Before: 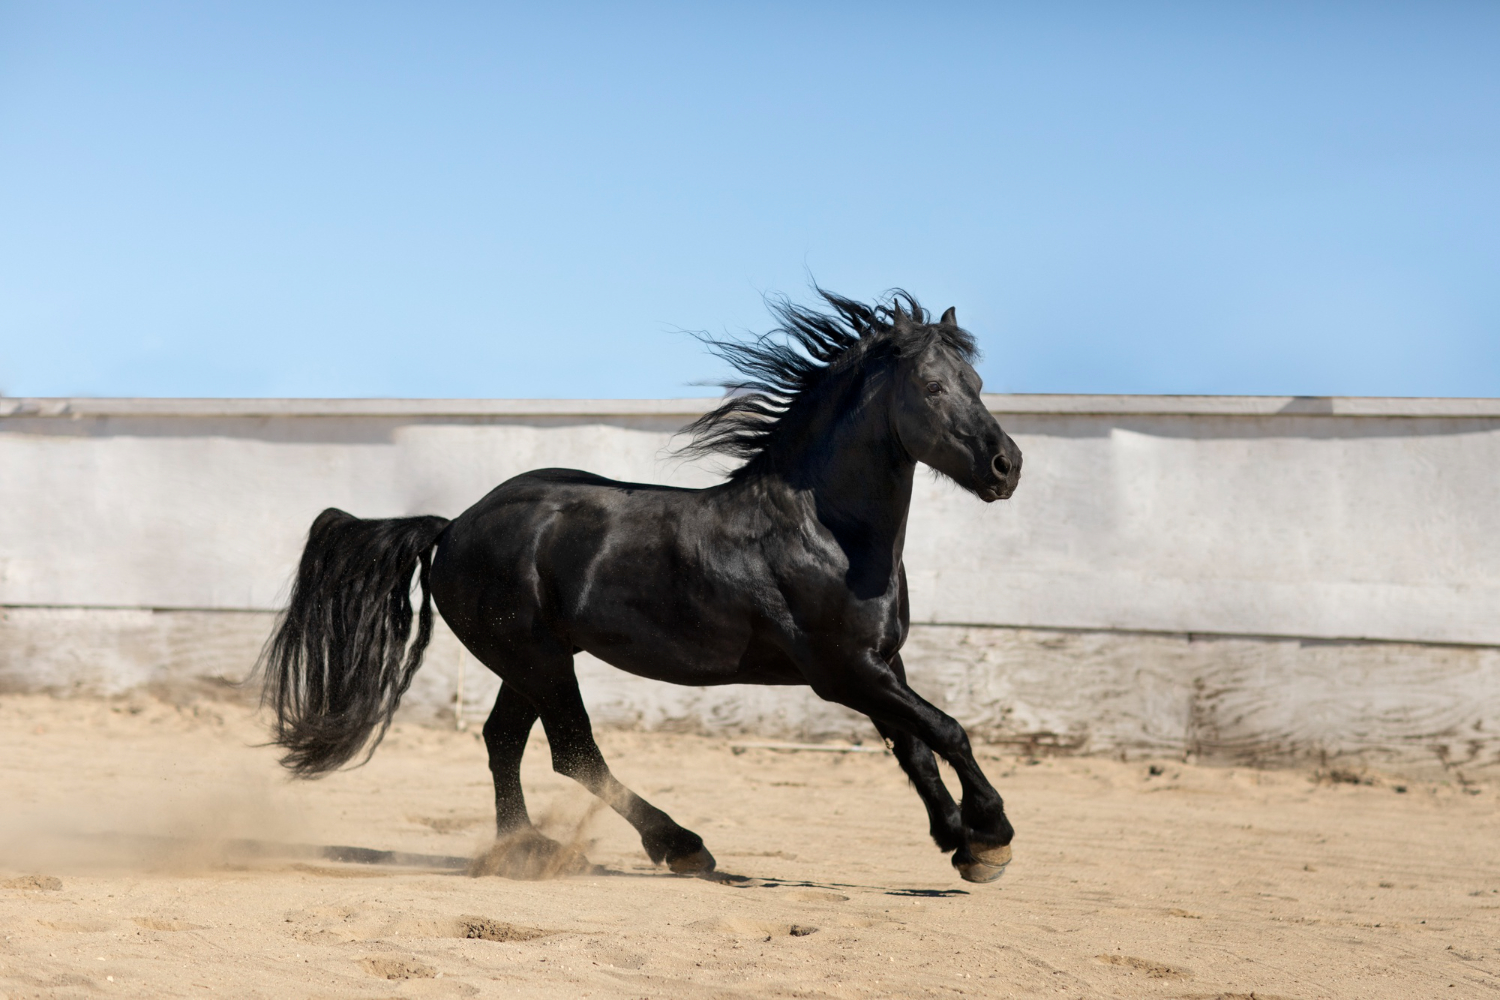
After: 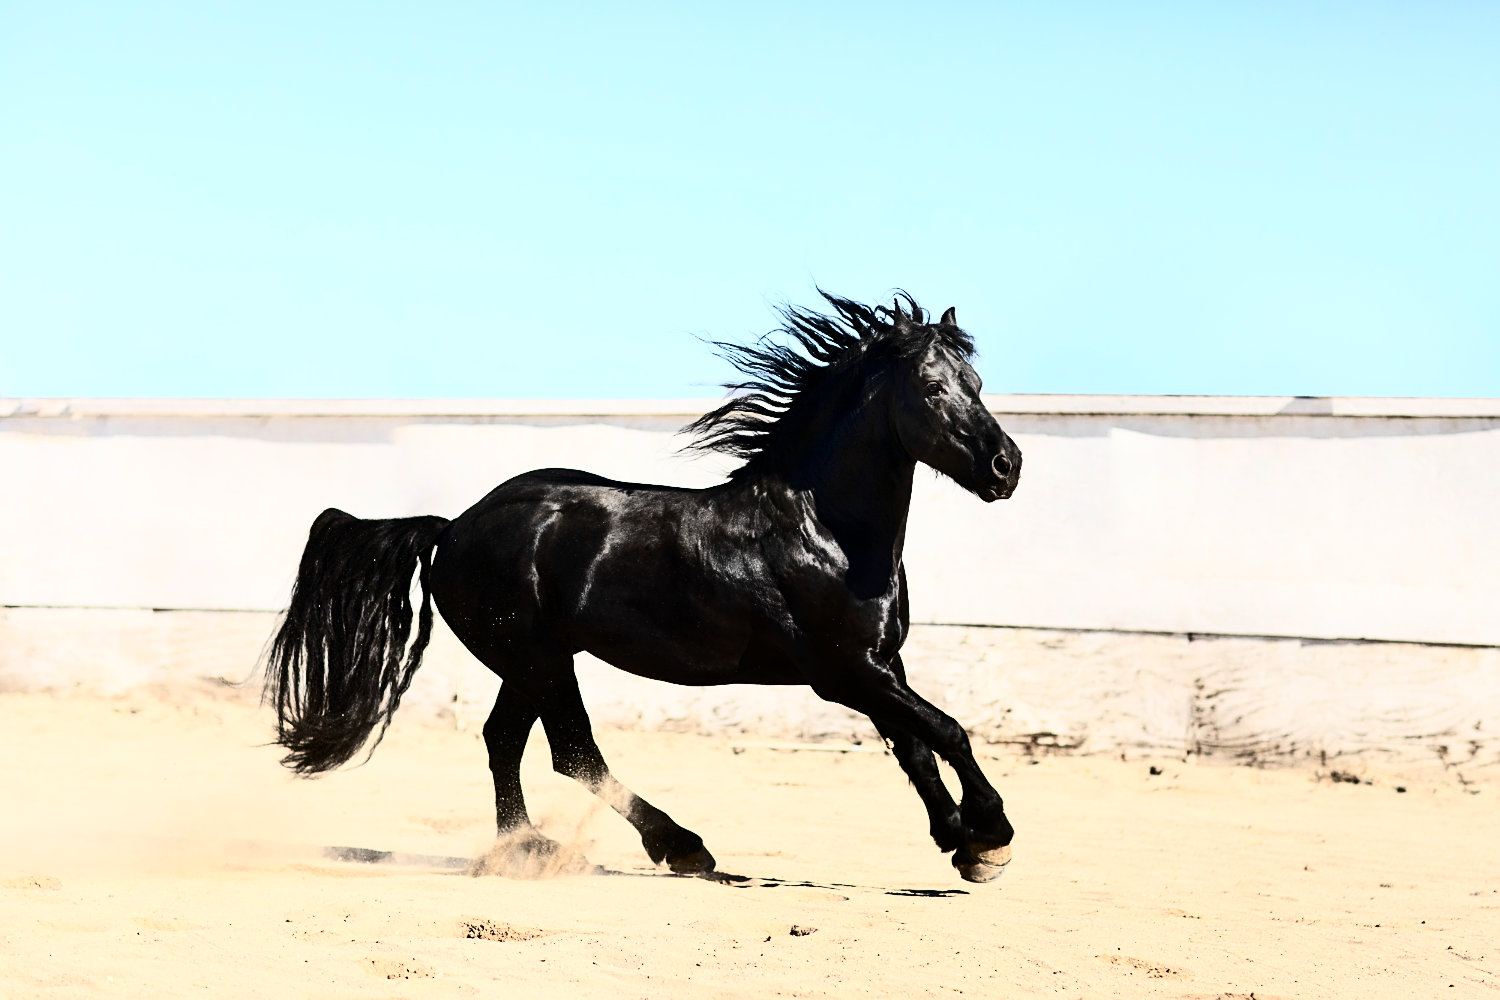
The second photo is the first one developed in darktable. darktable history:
sharpen: on, module defaults
base curve: curves: ch0 [(0, 0) (0.036, 0.025) (0.121, 0.166) (0.206, 0.329) (0.605, 0.79) (1, 1)]
contrast brightness saturation: contrast 0.388, brightness 0.11
